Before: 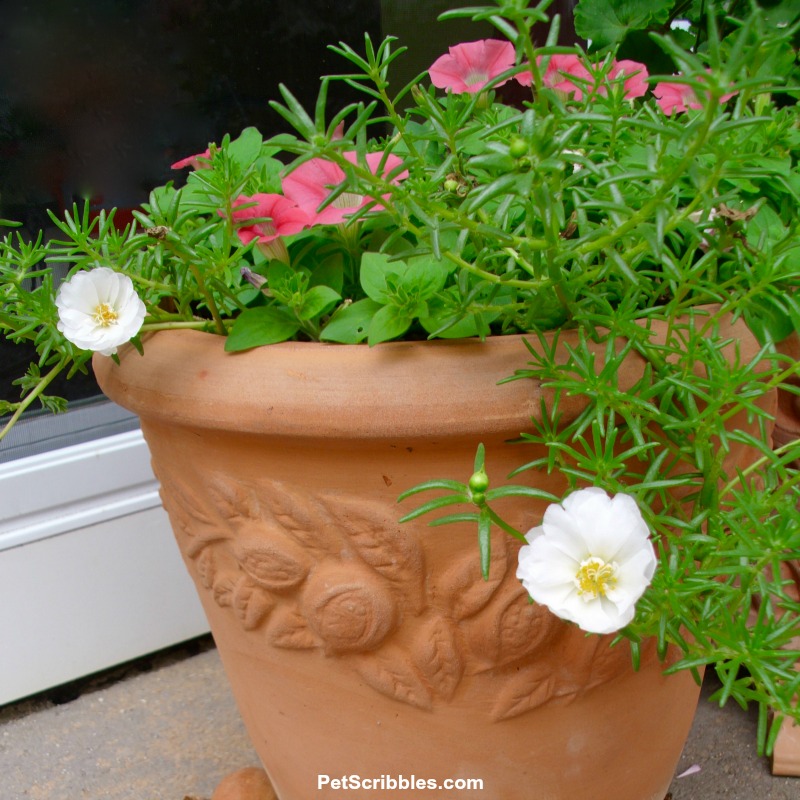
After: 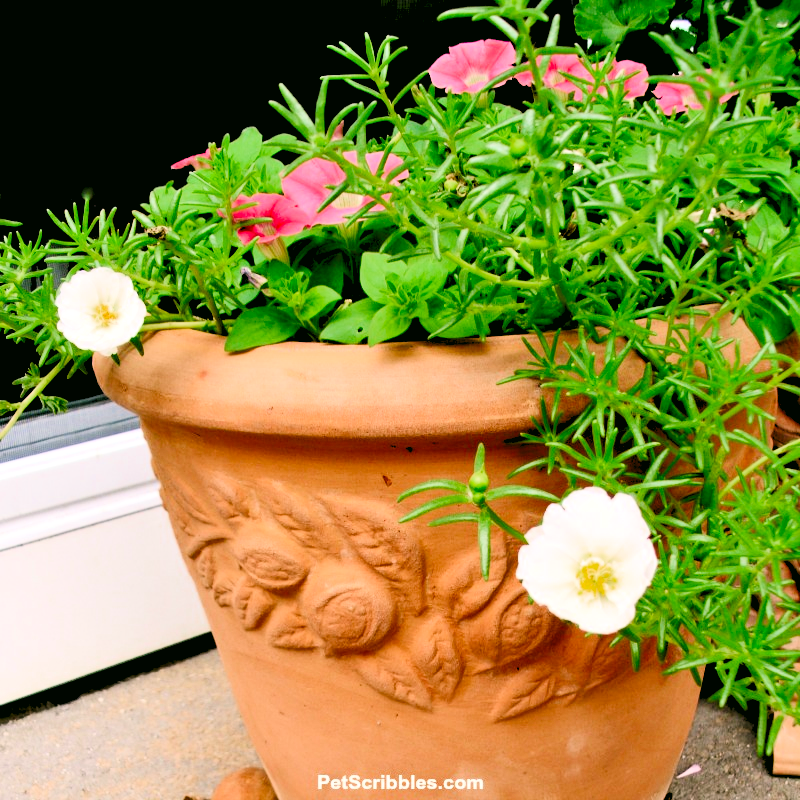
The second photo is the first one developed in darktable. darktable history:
contrast brightness saturation: contrast 0.28
exposure: exposure 0.2 EV, compensate highlight preservation false
shadows and highlights: shadows 49, highlights -41, soften with gaussian
levels: levels [0.093, 0.434, 0.988]
contrast equalizer: y [[0.546, 0.552, 0.554, 0.554, 0.552, 0.546], [0.5 ×6], [0.5 ×6], [0 ×6], [0 ×6]]
tone curve: curves: ch0 [(0, 0) (0.004, 0.001) (0.133, 0.112) (0.325, 0.362) (0.832, 0.893) (1, 1)], color space Lab, linked channels, preserve colors none
color zones: curves: ch0 [(0, 0.444) (0.143, 0.442) (0.286, 0.441) (0.429, 0.441) (0.571, 0.441) (0.714, 0.441) (0.857, 0.442) (1, 0.444)]
color correction: highlights a* 4.02, highlights b* 4.98, shadows a* -7.55, shadows b* 4.98
